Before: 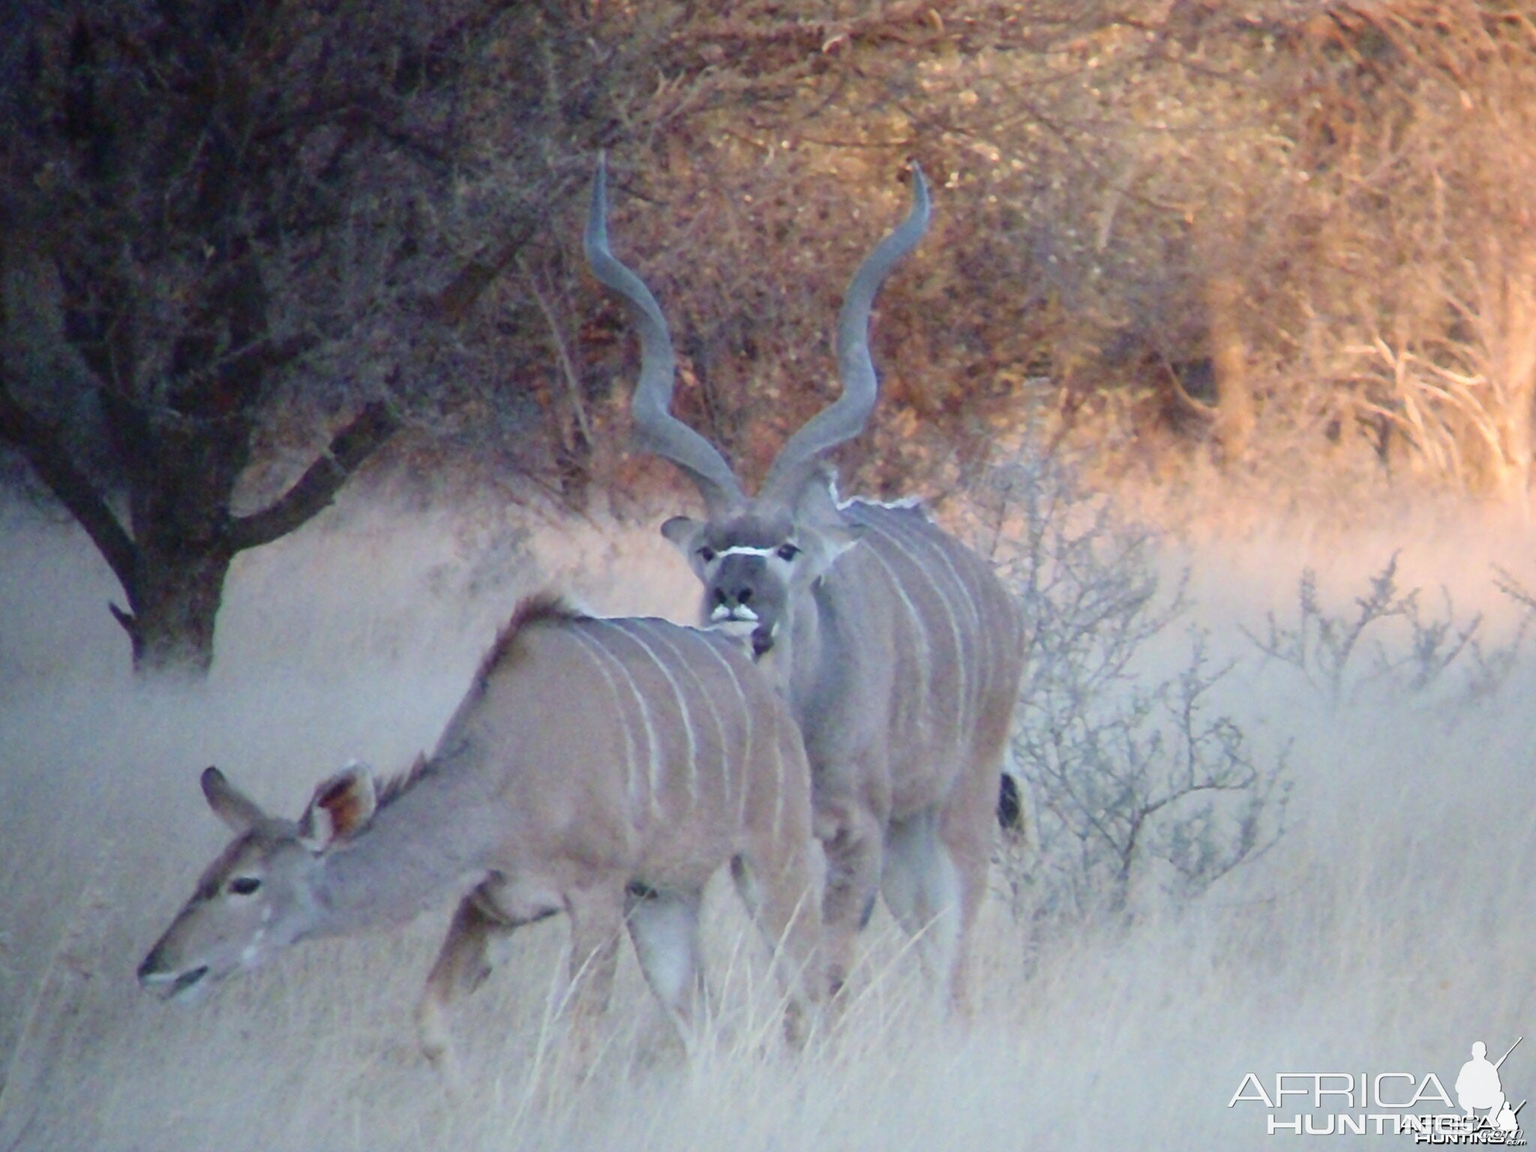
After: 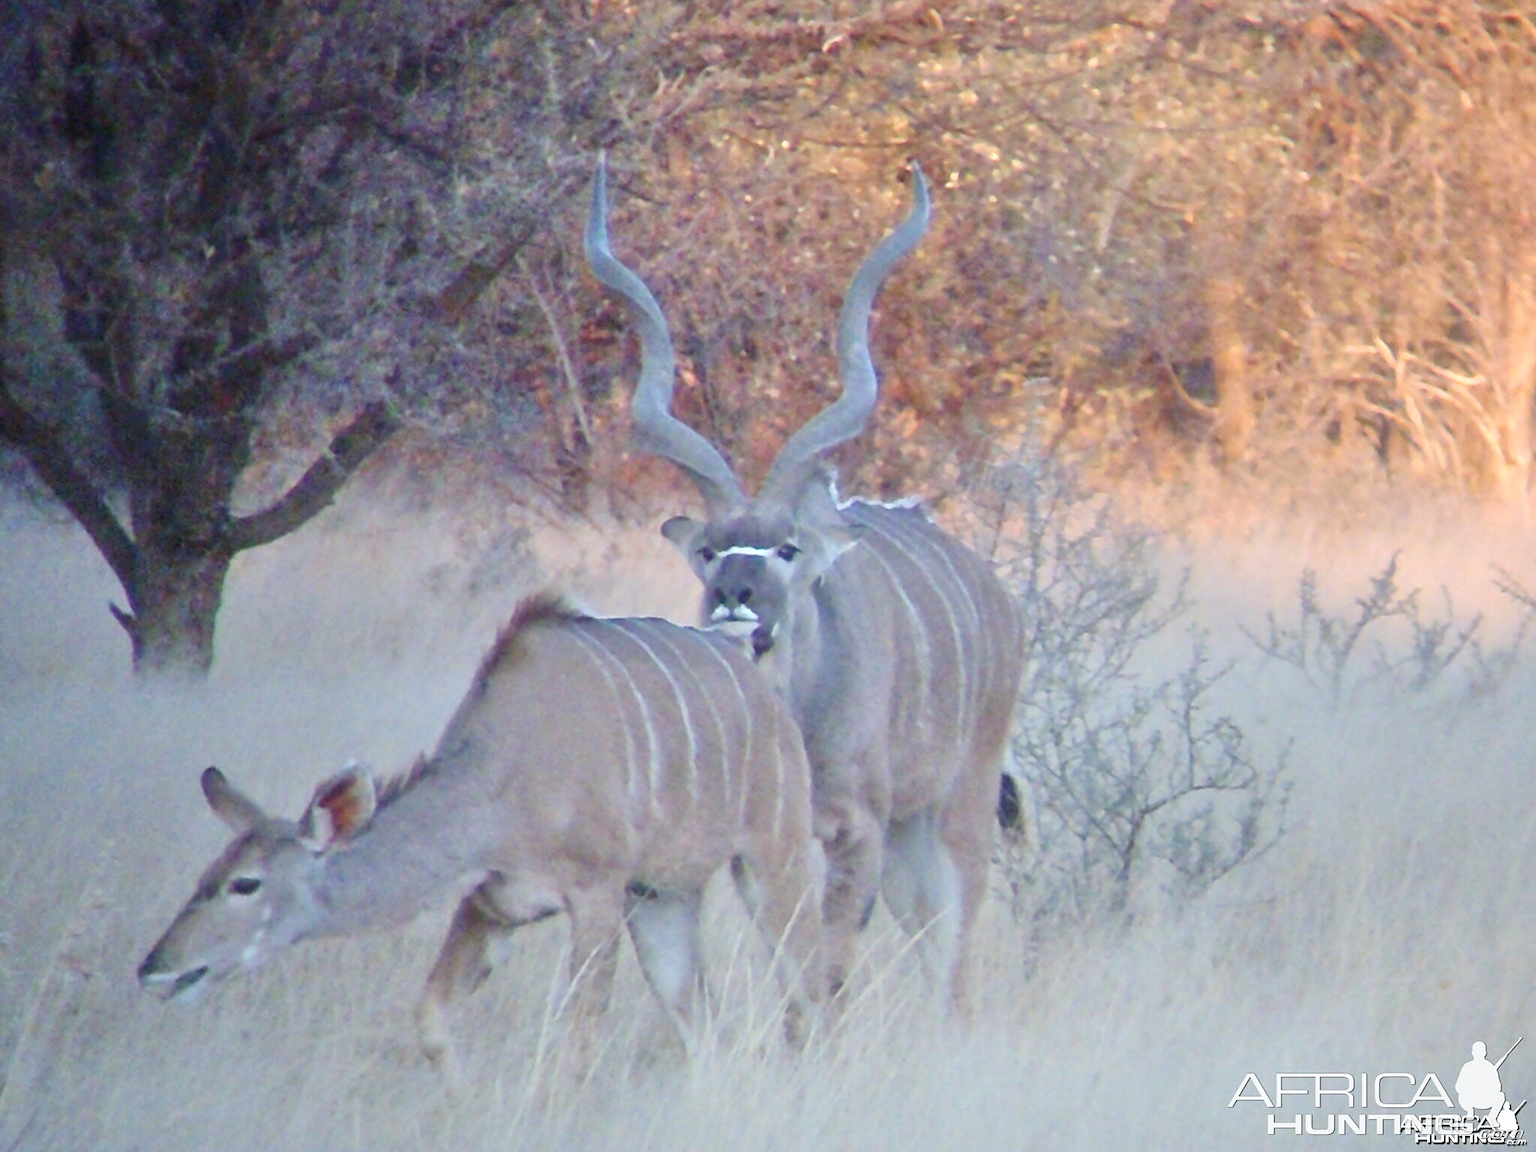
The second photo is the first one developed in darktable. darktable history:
tone equalizer: -7 EV 0.15 EV, -6 EV 0.6 EV, -5 EV 1.15 EV, -4 EV 1.33 EV, -3 EV 1.15 EV, -2 EV 0.6 EV, -1 EV 0.15 EV, mask exposure compensation -0.5 EV
sharpen: radius 1, threshold 1
